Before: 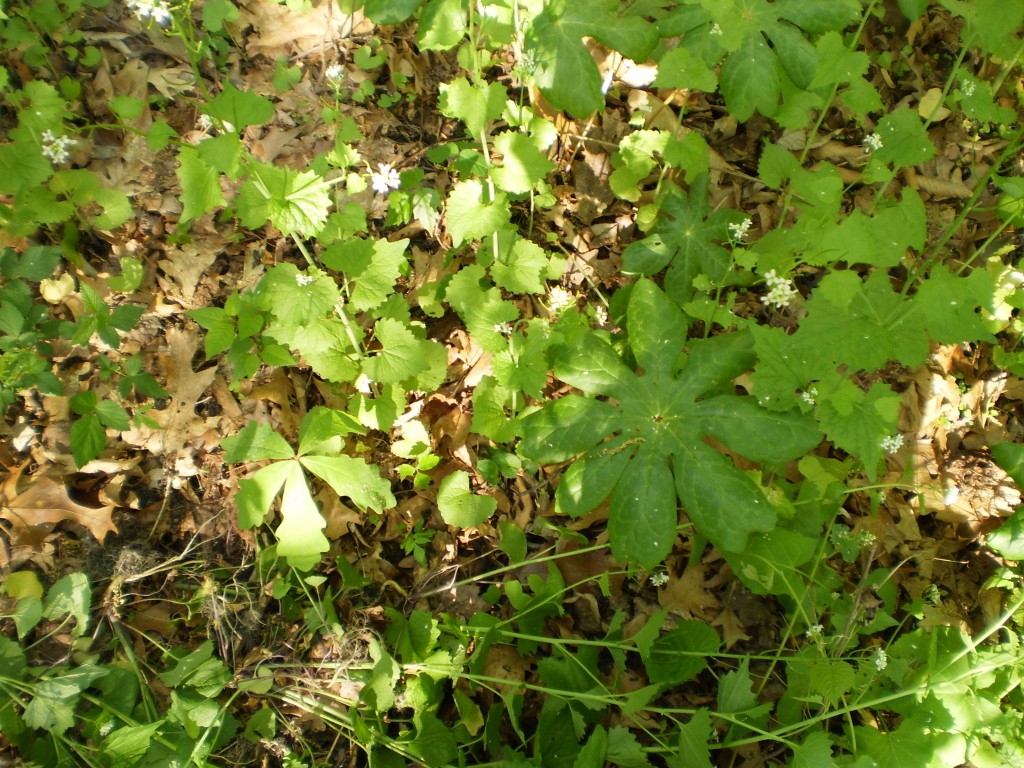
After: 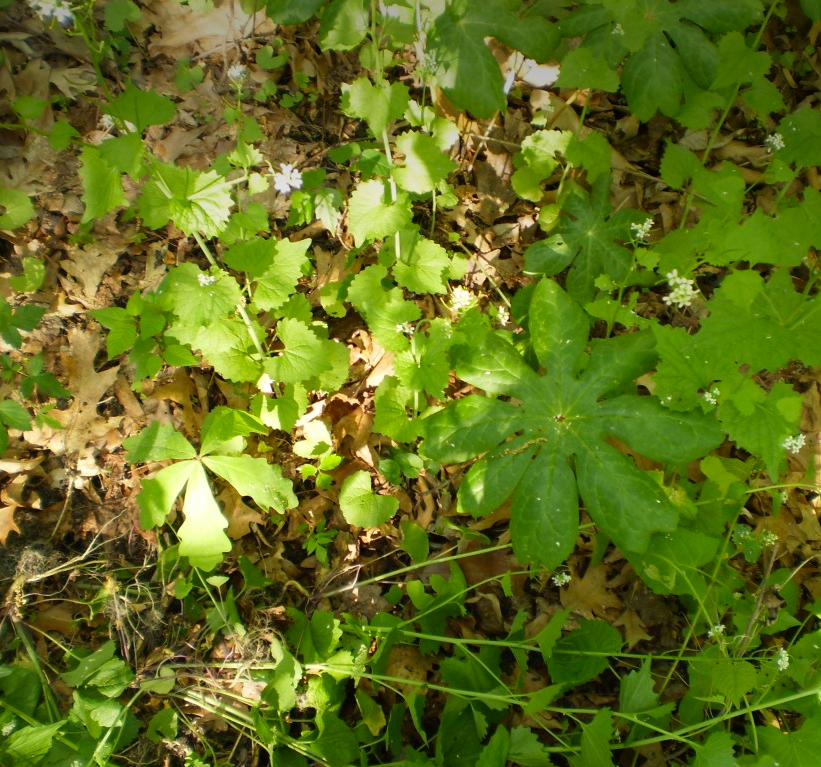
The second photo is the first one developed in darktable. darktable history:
vignetting: fall-off start 97.52%, fall-off radius 100%, brightness -0.574, saturation 0, center (-0.027, 0.404), width/height ratio 1.368, unbound false
color correction: saturation 1.1
crop and rotate: left 9.597%, right 10.195%
